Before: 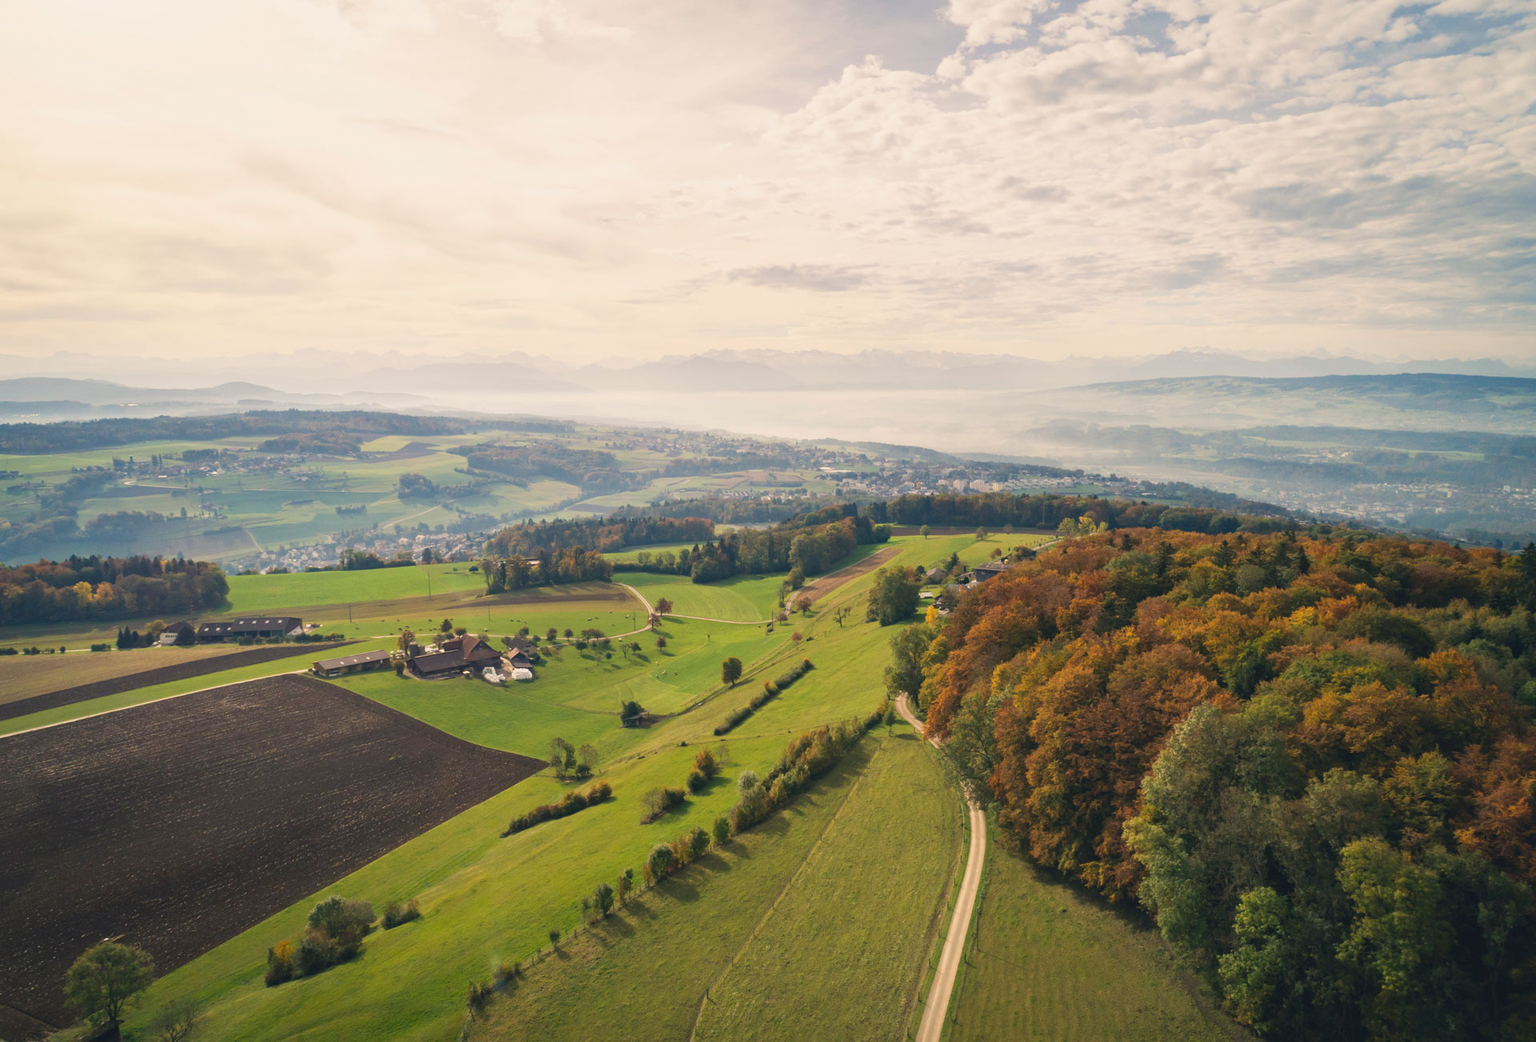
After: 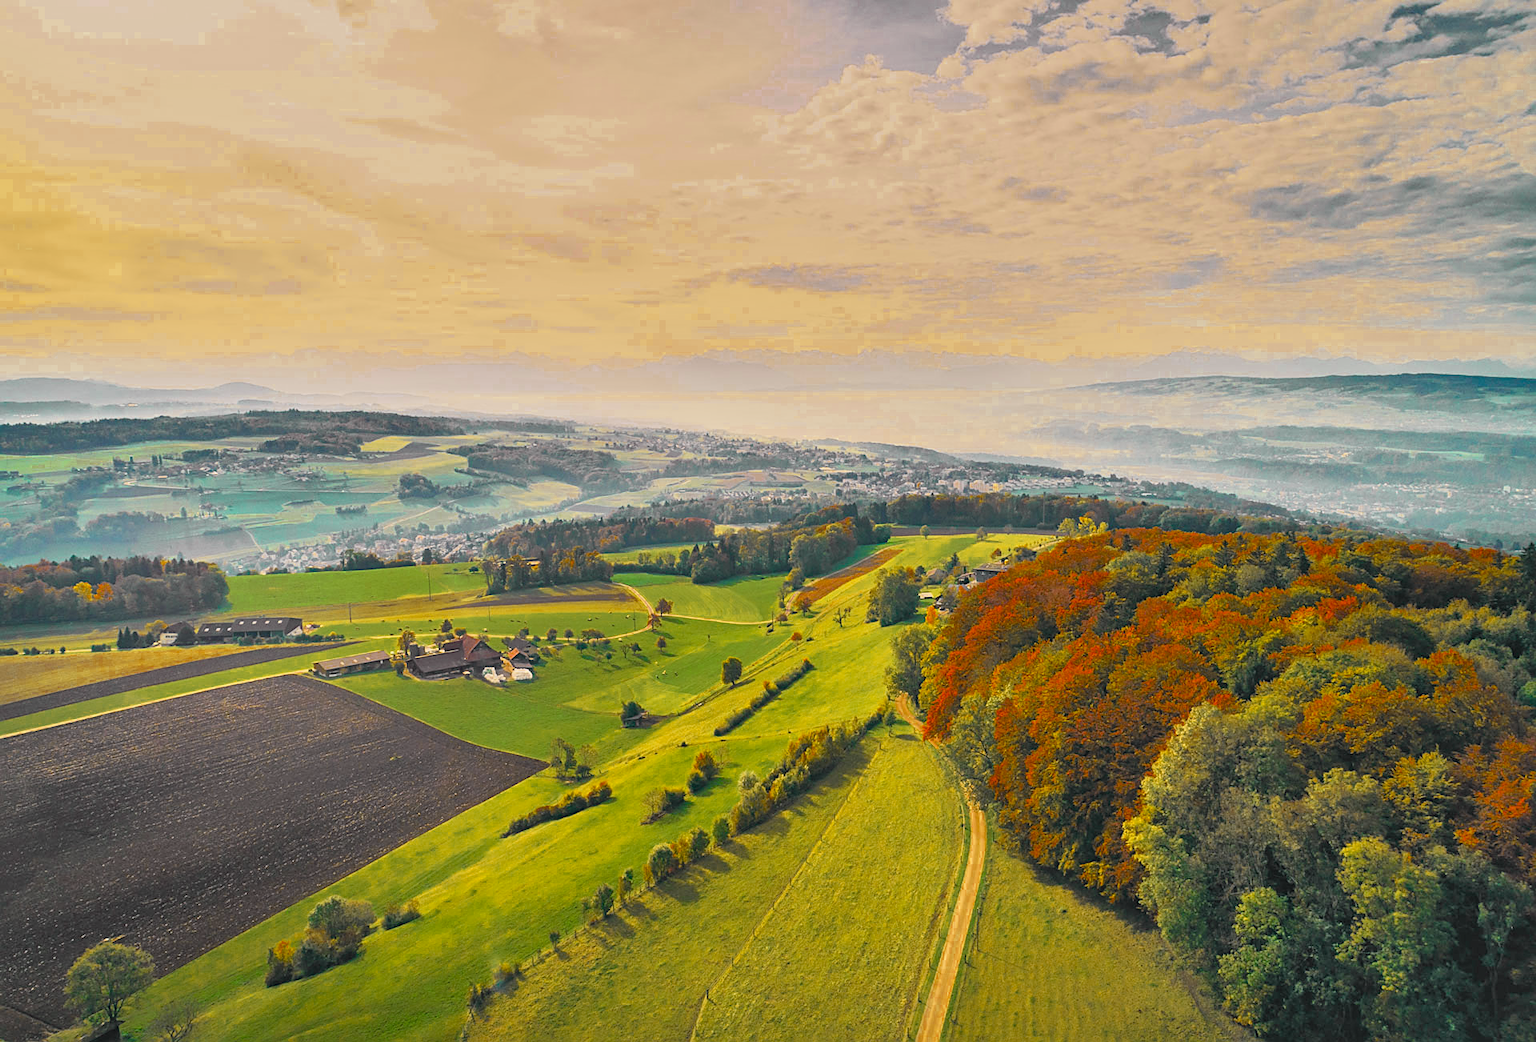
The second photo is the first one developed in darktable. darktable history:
rotate and perspective: automatic cropping original format, crop left 0, crop top 0
color zones: curves: ch0 [(0.11, 0.396) (0.195, 0.36) (0.25, 0.5) (0.303, 0.412) (0.357, 0.544) (0.75, 0.5) (0.967, 0.328)]; ch1 [(0, 0.468) (0.112, 0.512) (0.202, 0.6) (0.25, 0.5) (0.307, 0.352) (0.357, 0.544) (0.75, 0.5) (0.963, 0.524)]
tone curve: curves: ch0 [(0, 0) (0.062, 0.037) (0.142, 0.138) (0.359, 0.419) (0.469, 0.544) (0.634, 0.722) (0.839, 0.909) (0.998, 0.978)]; ch1 [(0, 0) (0.437, 0.408) (0.472, 0.47) (0.502, 0.503) (0.527, 0.523) (0.559, 0.573) (0.608, 0.665) (0.669, 0.748) (0.859, 0.899) (1, 1)]; ch2 [(0, 0) (0.33, 0.301) (0.421, 0.443) (0.473, 0.498) (0.502, 0.5) (0.535, 0.531) (0.575, 0.603) (0.608, 0.667) (1, 1)], color space Lab, independent channels, preserve colors none
sharpen: on, module defaults
contrast brightness saturation: contrast 0.07, brightness 0.08, saturation 0.18
shadows and highlights: white point adjustment 0.1, highlights -70, soften with gaussian
local contrast: mode bilateral grid, contrast 15, coarseness 36, detail 105%, midtone range 0.2
